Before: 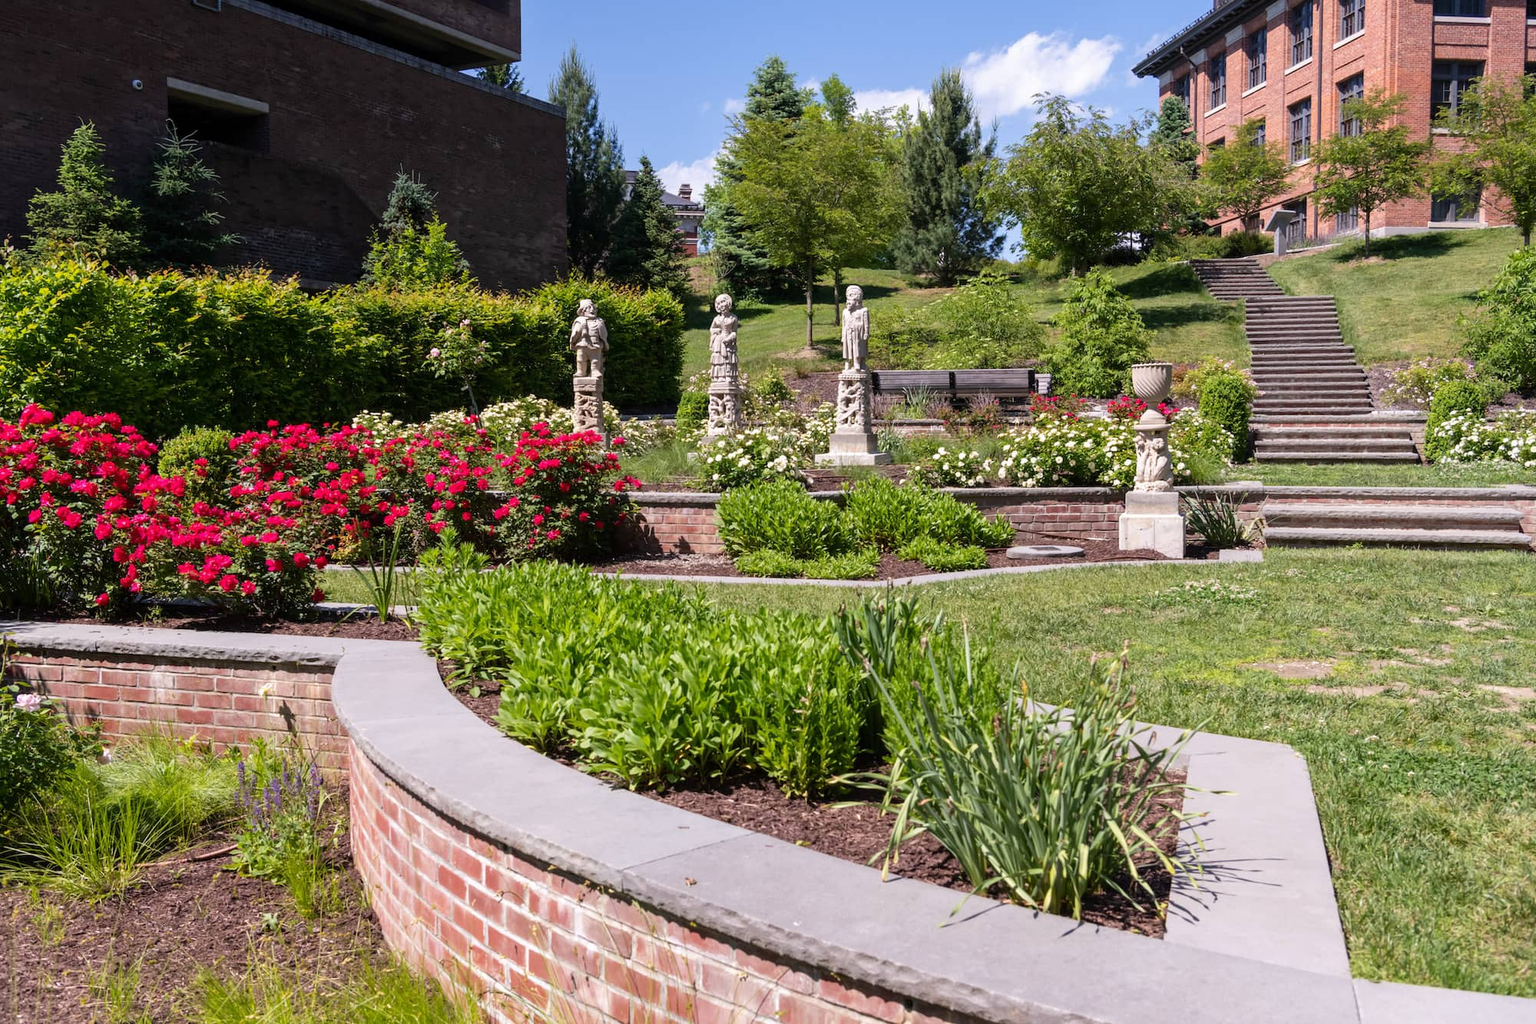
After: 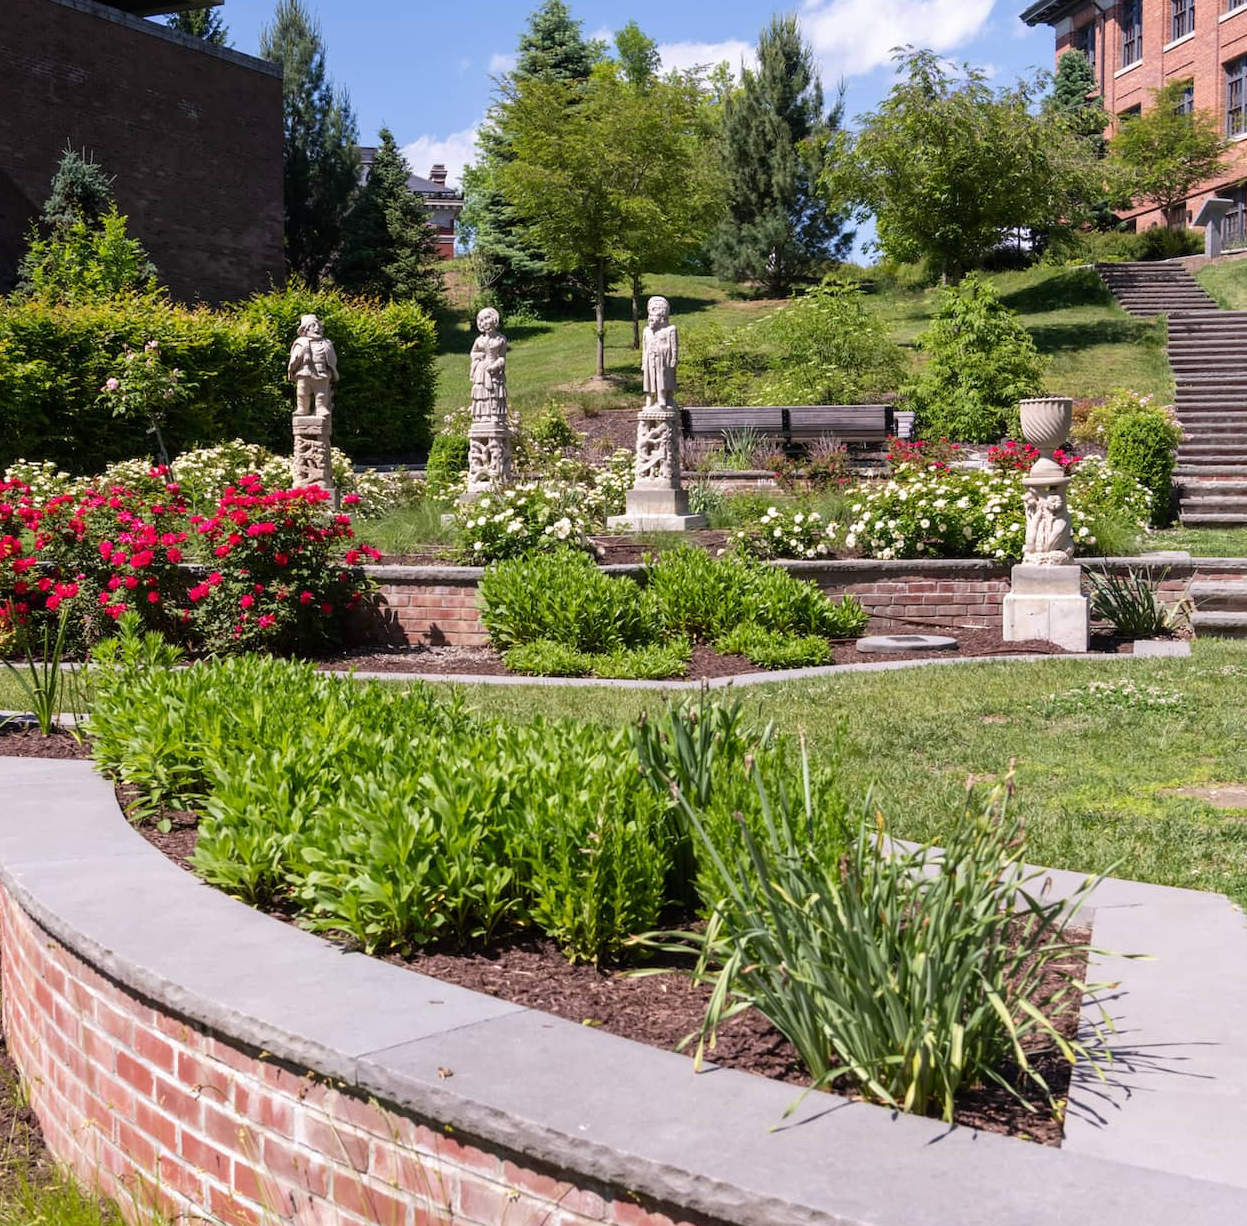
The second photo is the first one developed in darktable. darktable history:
crop and rotate: left 22.75%, top 5.628%, right 14.858%, bottom 2.363%
